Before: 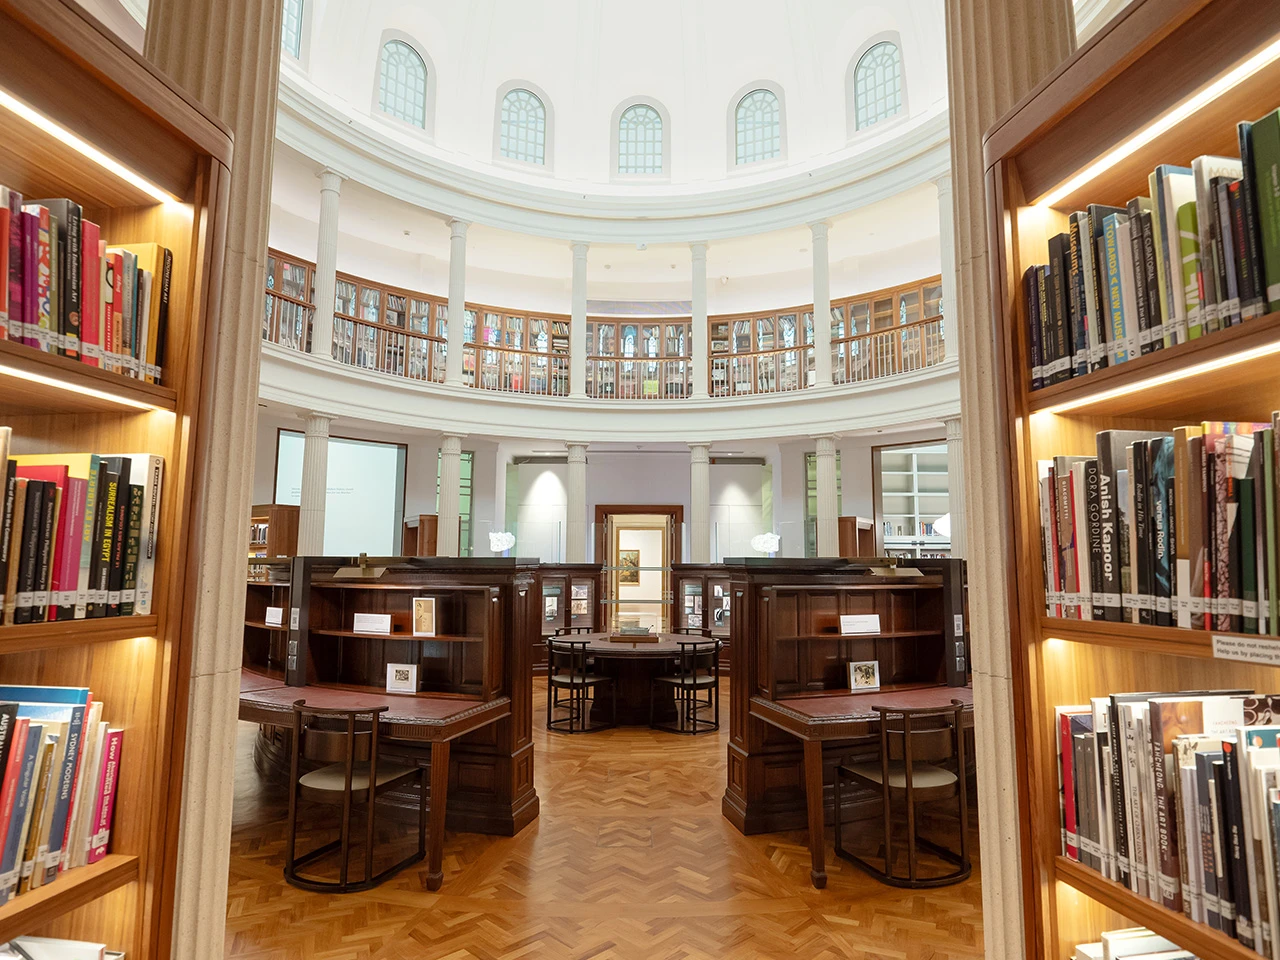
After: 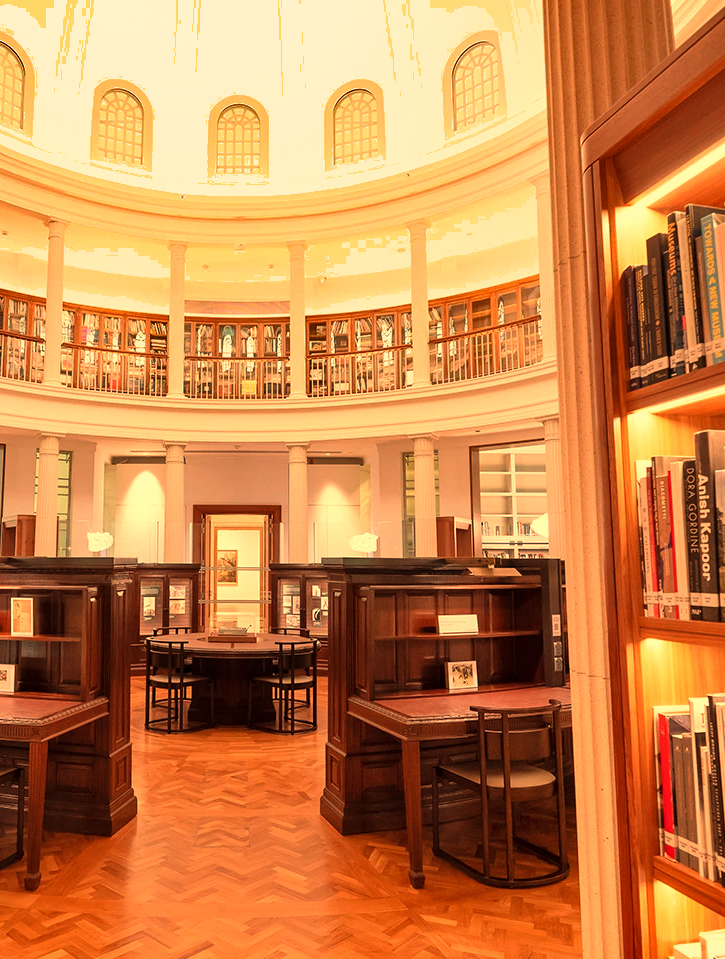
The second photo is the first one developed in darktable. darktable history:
shadows and highlights: soften with gaussian
crop: left 31.458%, top 0%, right 11.876%
white balance: red 1.467, blue 0.684
